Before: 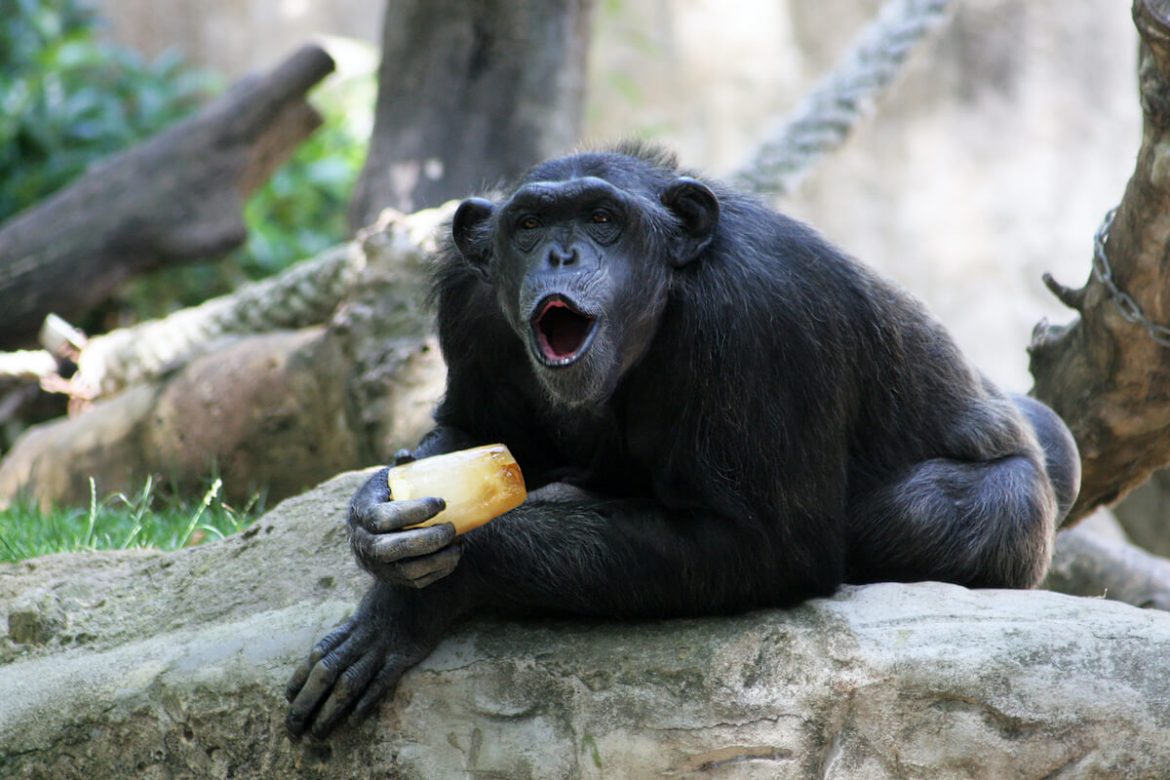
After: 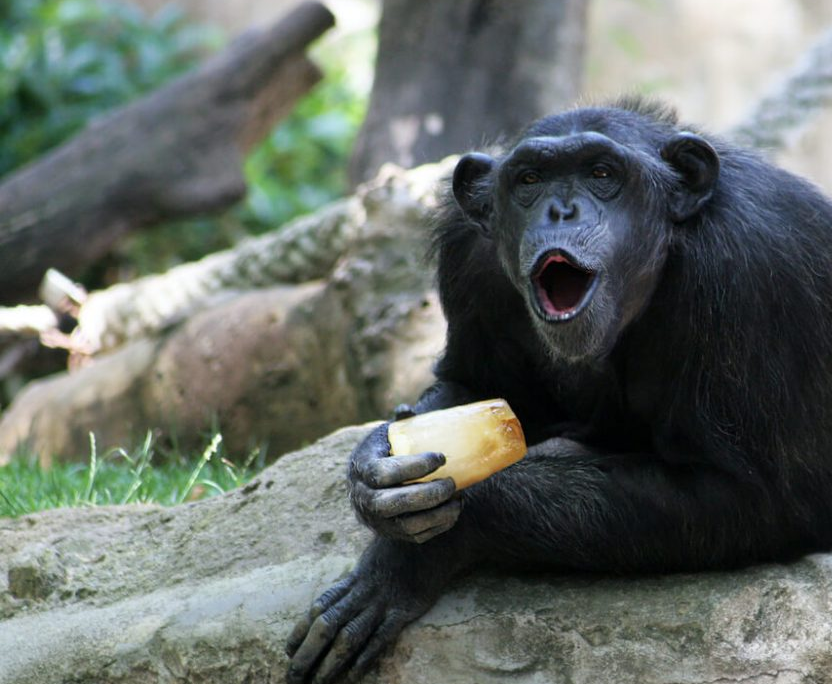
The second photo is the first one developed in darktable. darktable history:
color zones: curves: ch1 [(0, 0.469) (0.001, 0.469) (0.12, 0.446) (0.248, 0.469) (0.5, 0.5) (0.748, 0.5) (0.999, 0.469) (1, 0.469)]
crop: top 5.803%, right 27.864%, bottom 5.804%
